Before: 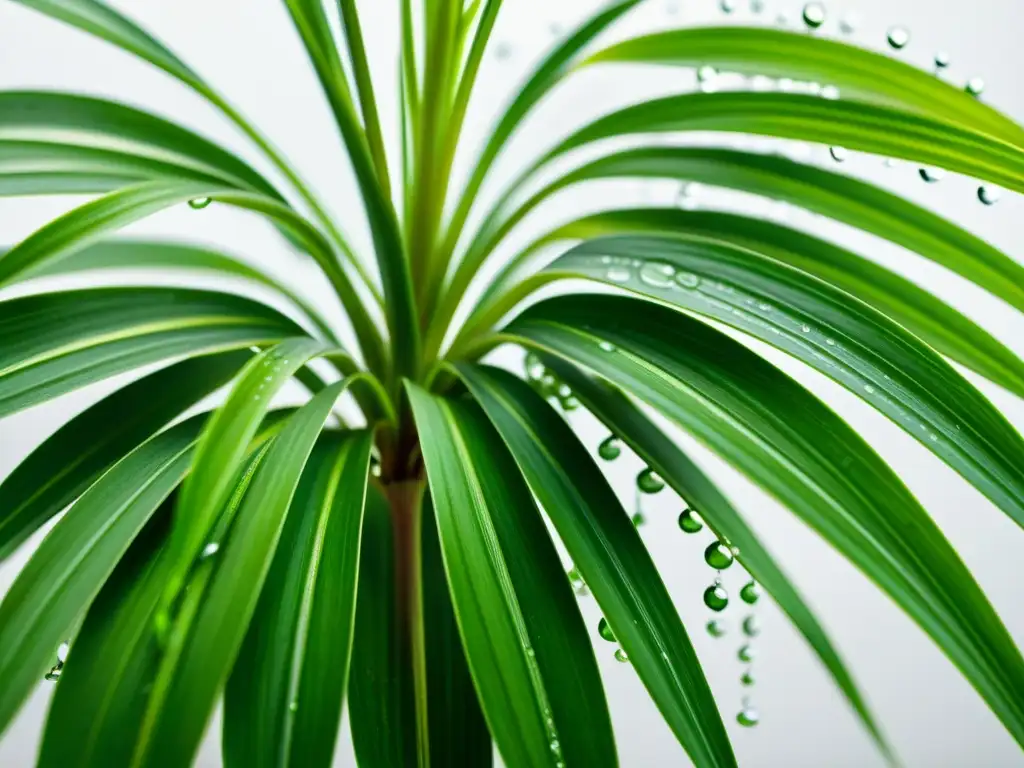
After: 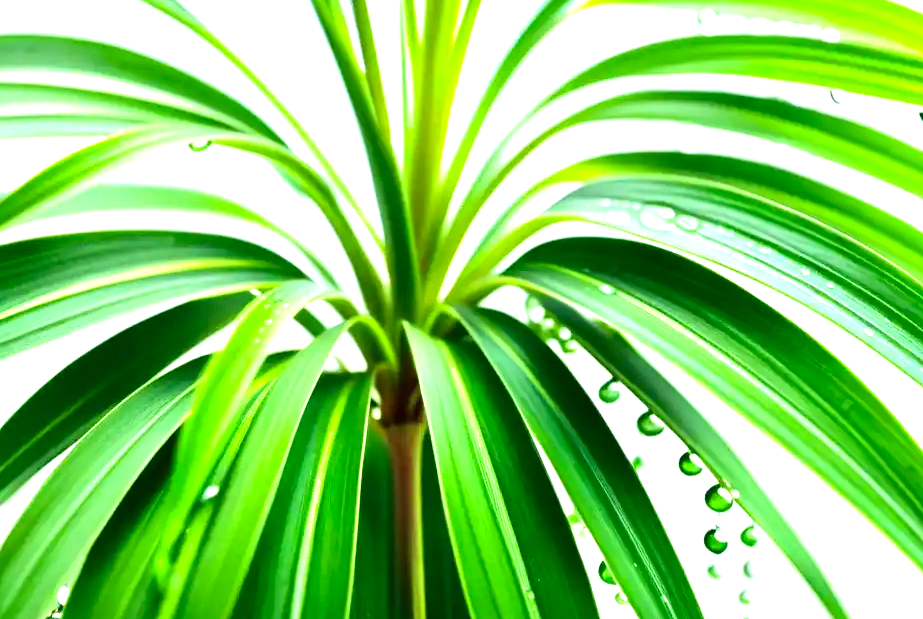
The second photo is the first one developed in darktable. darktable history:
contrast brightness saturation: contrast 0.145, brightness -0.006, saturation 0.097
crop: top 7.447%, right 9.828%, bottom 11.904%
exposure: black level correction 0, exposure 1.467 EV, compensate highlight preservation false
